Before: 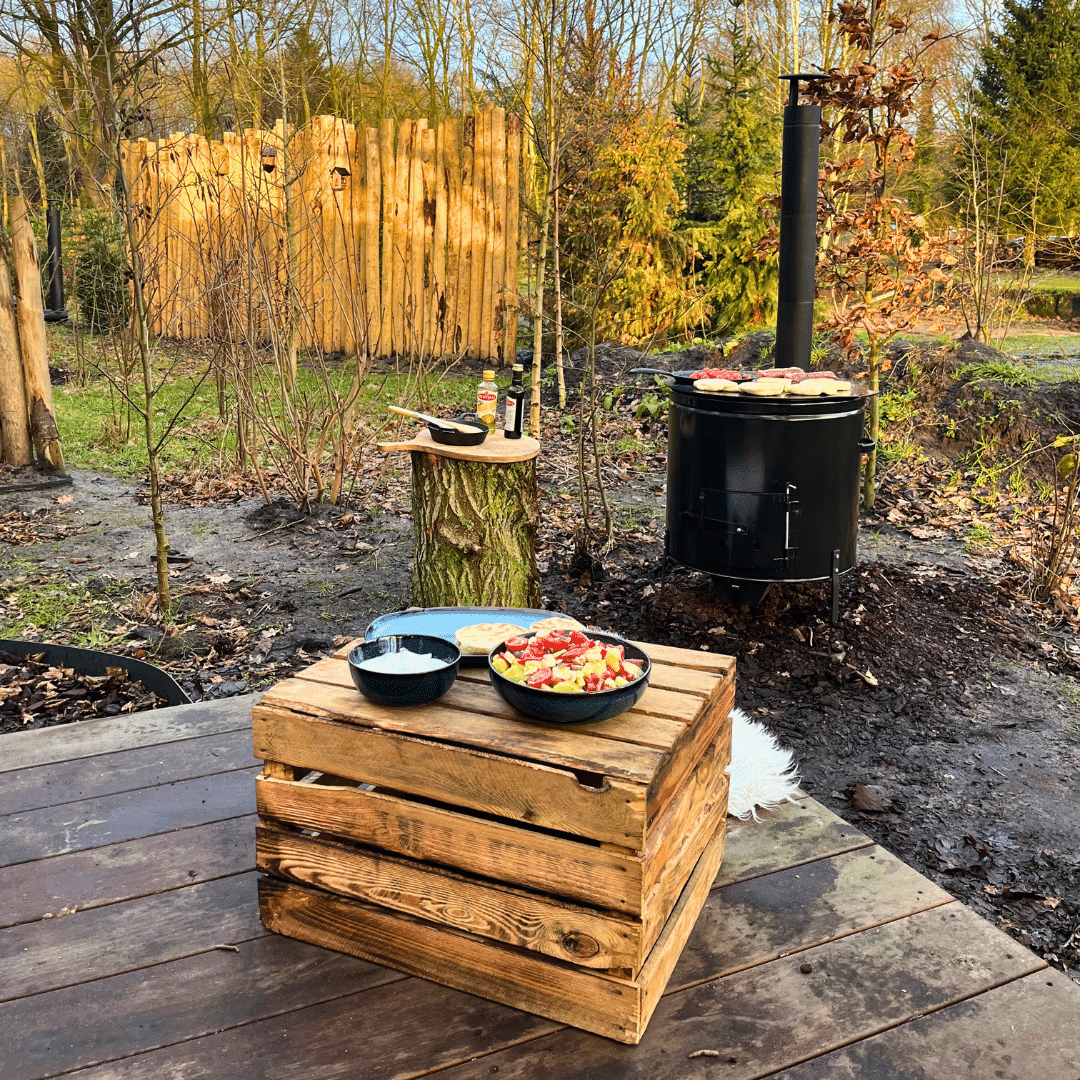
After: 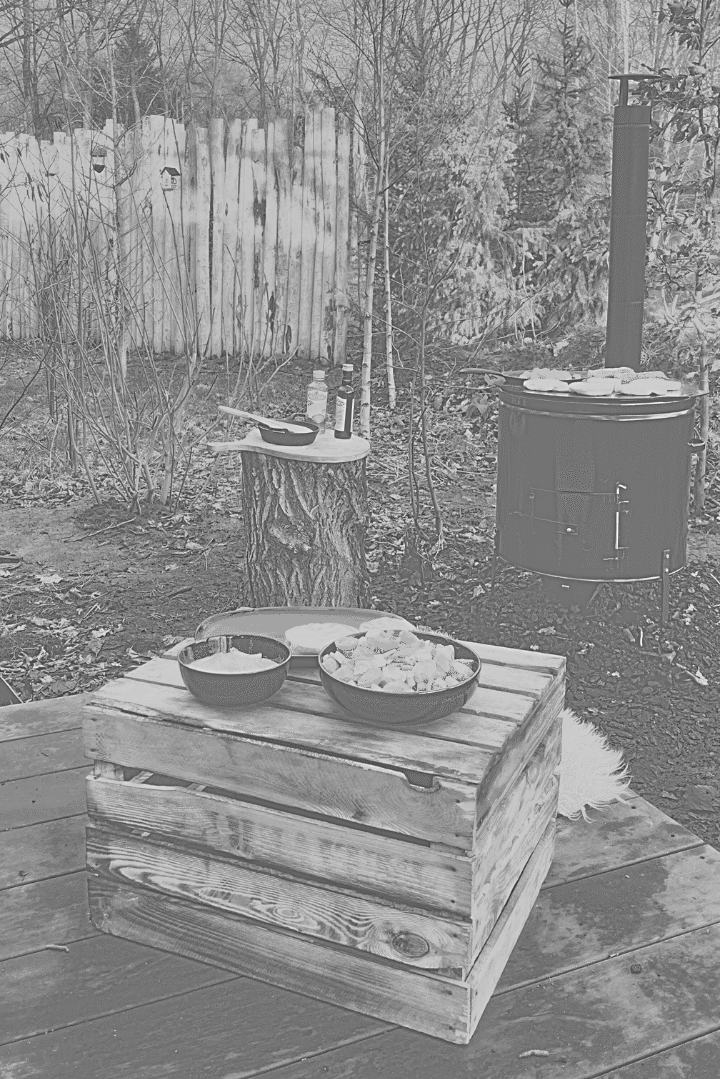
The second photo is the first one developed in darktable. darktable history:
shadows and highlights: radius 133.83, soften with gaussian
exposure: exposure -2.002 EV, compensate highlight preservation false
crop and rotate: left 15.754%, right 17.579%
color zones: curves: ch0 [(0, 0.5) (0.125, 0.4) (0.25, 0.5) (0.375, 0.4) (0.5, 0.4) (0.625, 0.6) (0.75, 0.6) (0.875, 0.5)]; ch1 [(0, 0.35) (0.125, 0.45) (0.25, 0.35) (0.375, 0.35) (0.5, 0.35) (0.625, 0.35) (0.75, 0.45) (0.875, 0.35)]; ch2 [(0, 0.6) (0.125, 0.5) (0.25, 0.5) (0.375, 0.6) (0.5, 0.6) (0.625, 0.5) (0.75, 0.5) (0.875, 0.5)]
white balance: red 8, blue 8
highpass: sharpness 6%, contrast boost 7.63%
base curve: curves: ch0 [(0.017, 0) (0.425, 0.441) (0.844, 0.933) (1, 1)], preserve colors none
